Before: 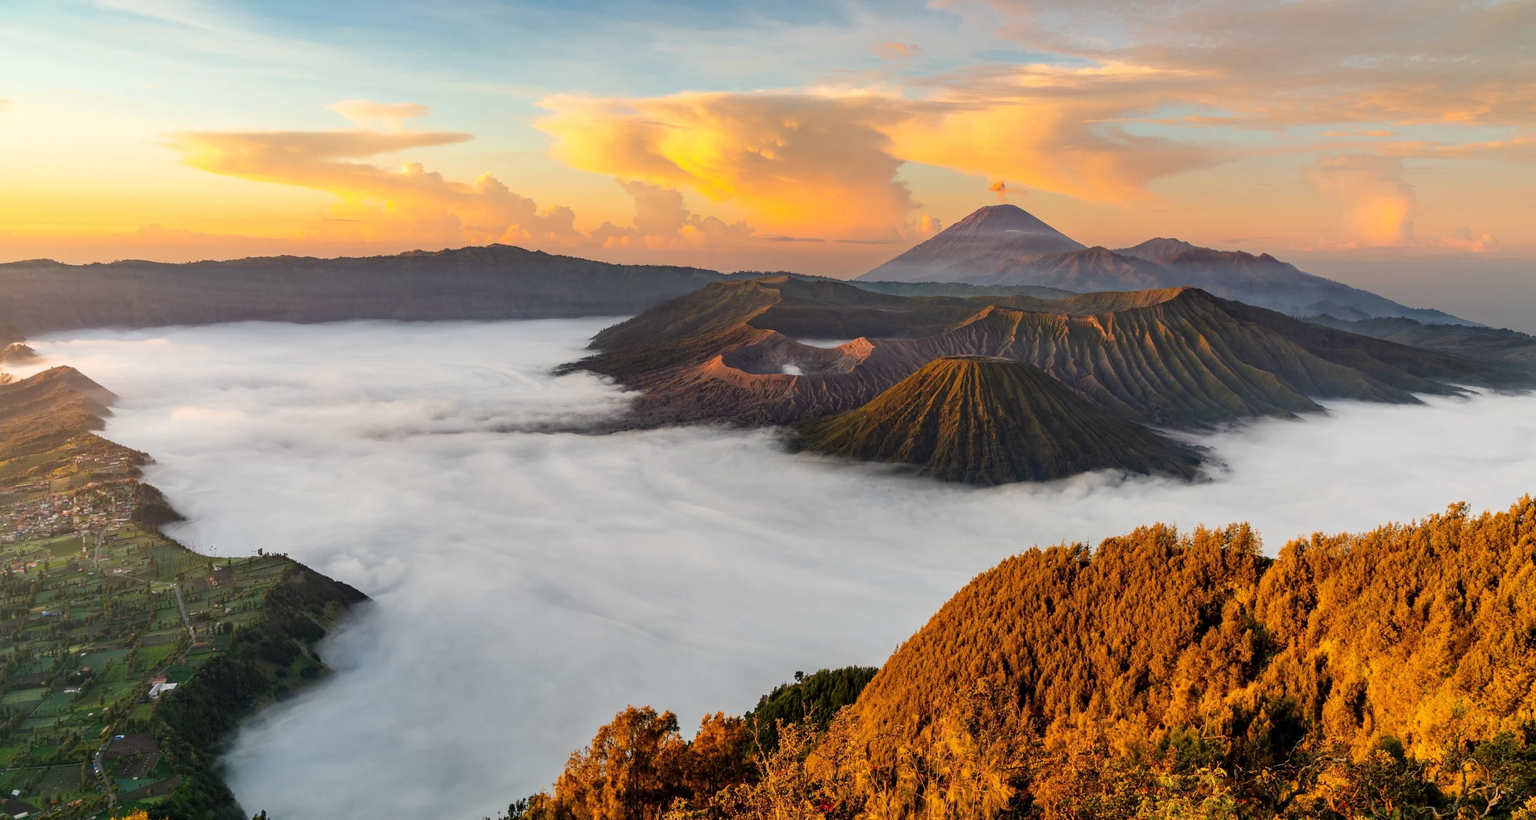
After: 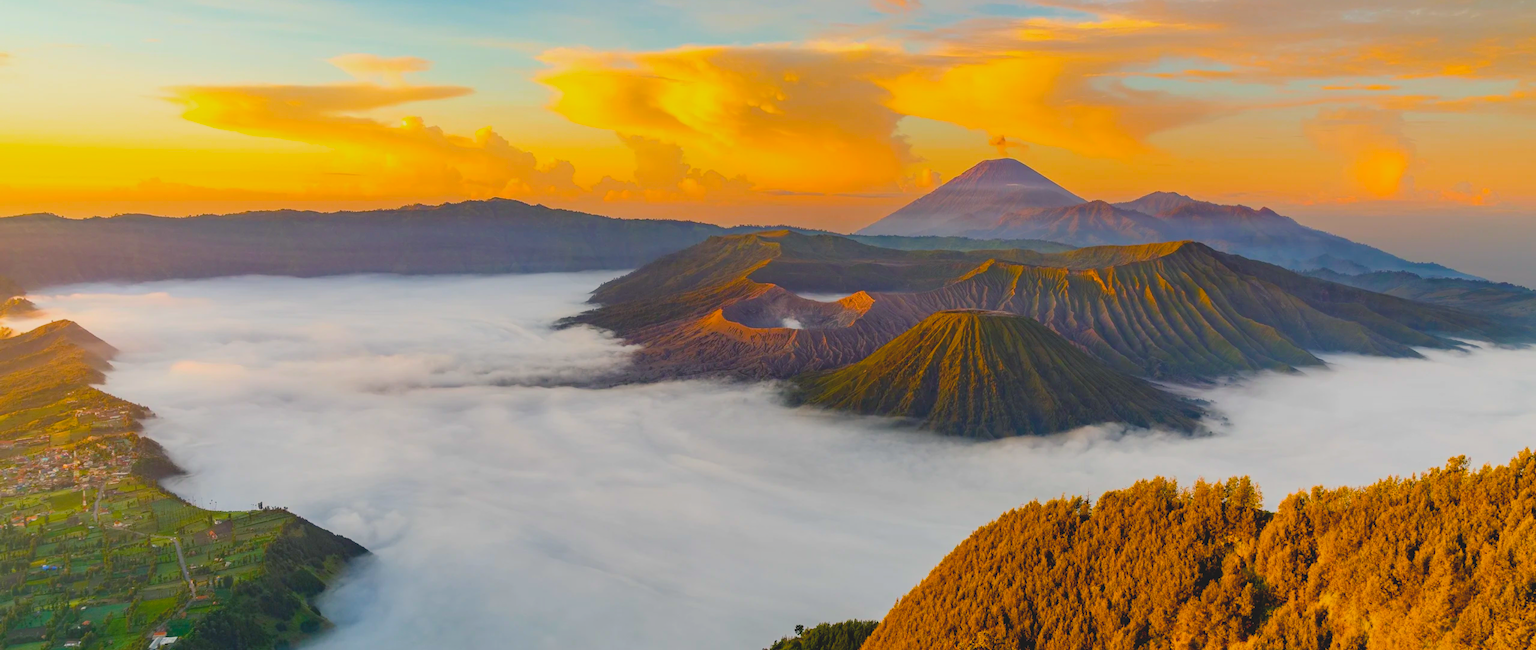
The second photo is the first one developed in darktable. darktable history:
color balance rgb: shadows lift › chroma 2.946%, shadows lift › hue 243.24°, linear chroma grading › global chroma 14.667%, perceptual saturation grading › global saturation 35.884%, perceptual saturation grading › shadows 35.431%, perceptual brilliance grading › global brilliance -1.159%, perceptual brilliance grading › highlights -1.574%, perceptual brilliance grading › mid-tones -1.312%, perceptual brilliance grading › shadows -0.555%, global vibrance 39.394%
contrast brightness saturation: contrast -0.164, brightness 0.044, saturation -0.132
crop and rotate: top 5.668%, bottom 14.957%
